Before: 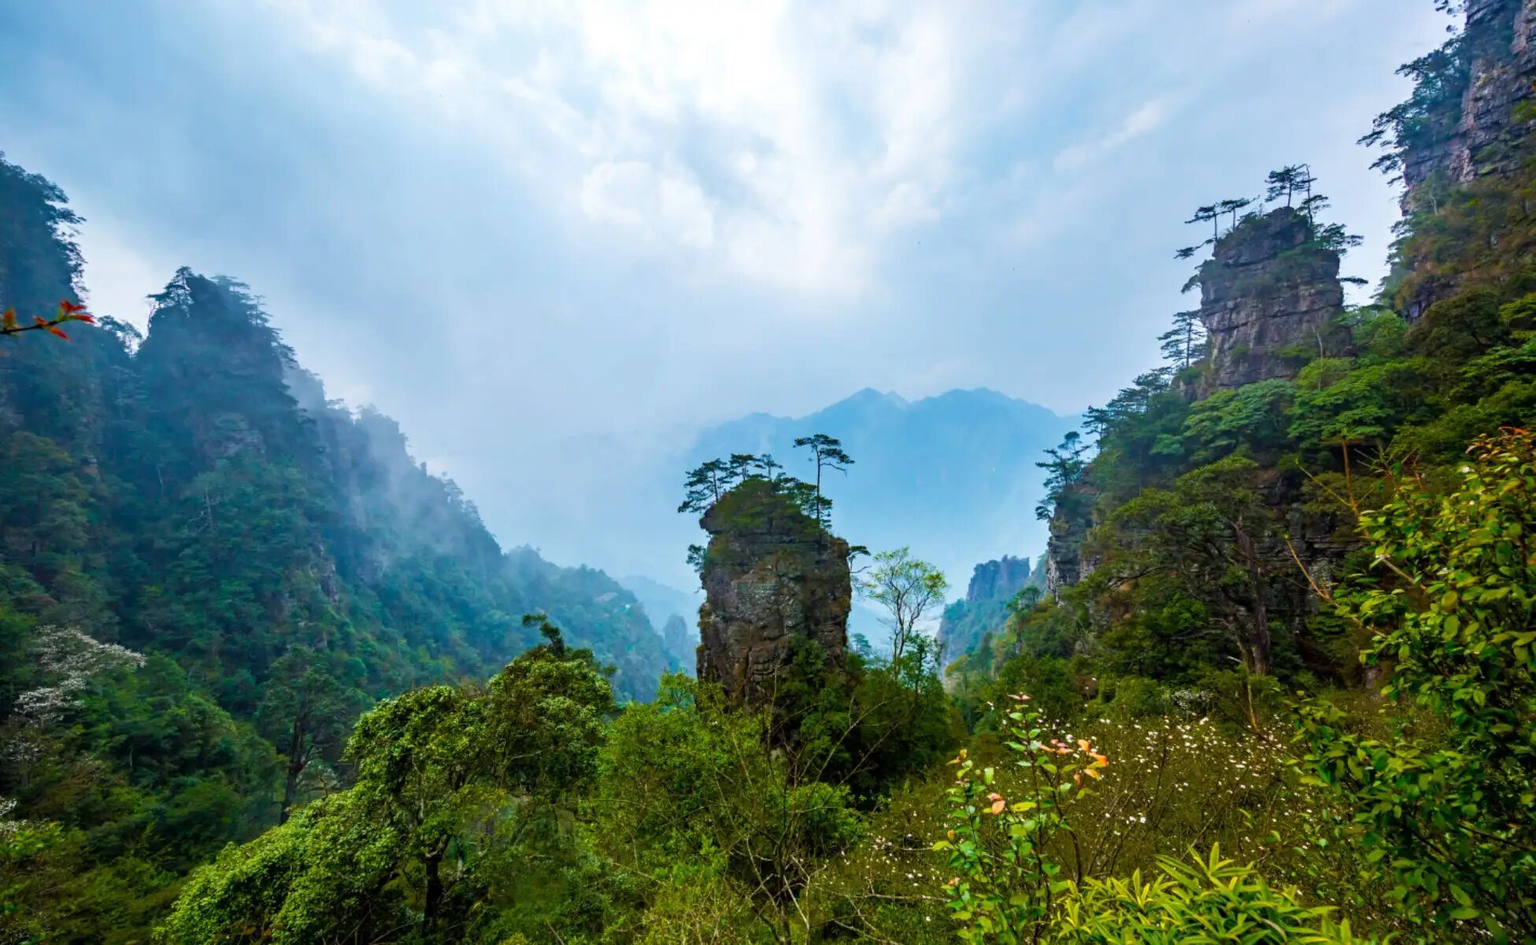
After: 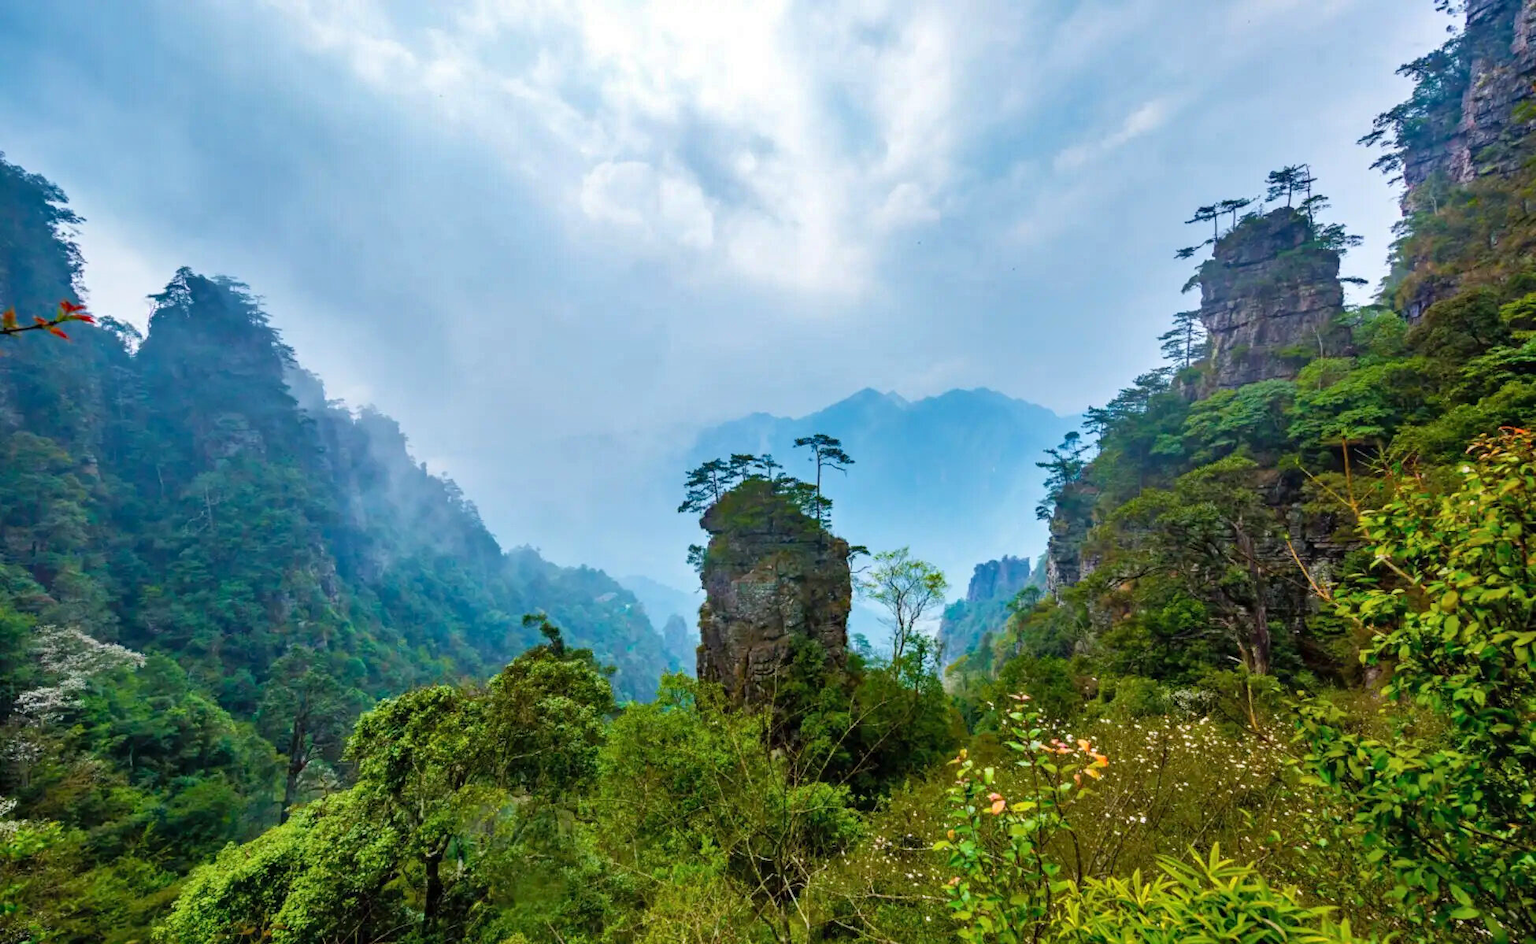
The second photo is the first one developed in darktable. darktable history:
levels: black 0.047%, levels [0, 0.478, 1]
shadows and highlights: soften with gaussian
